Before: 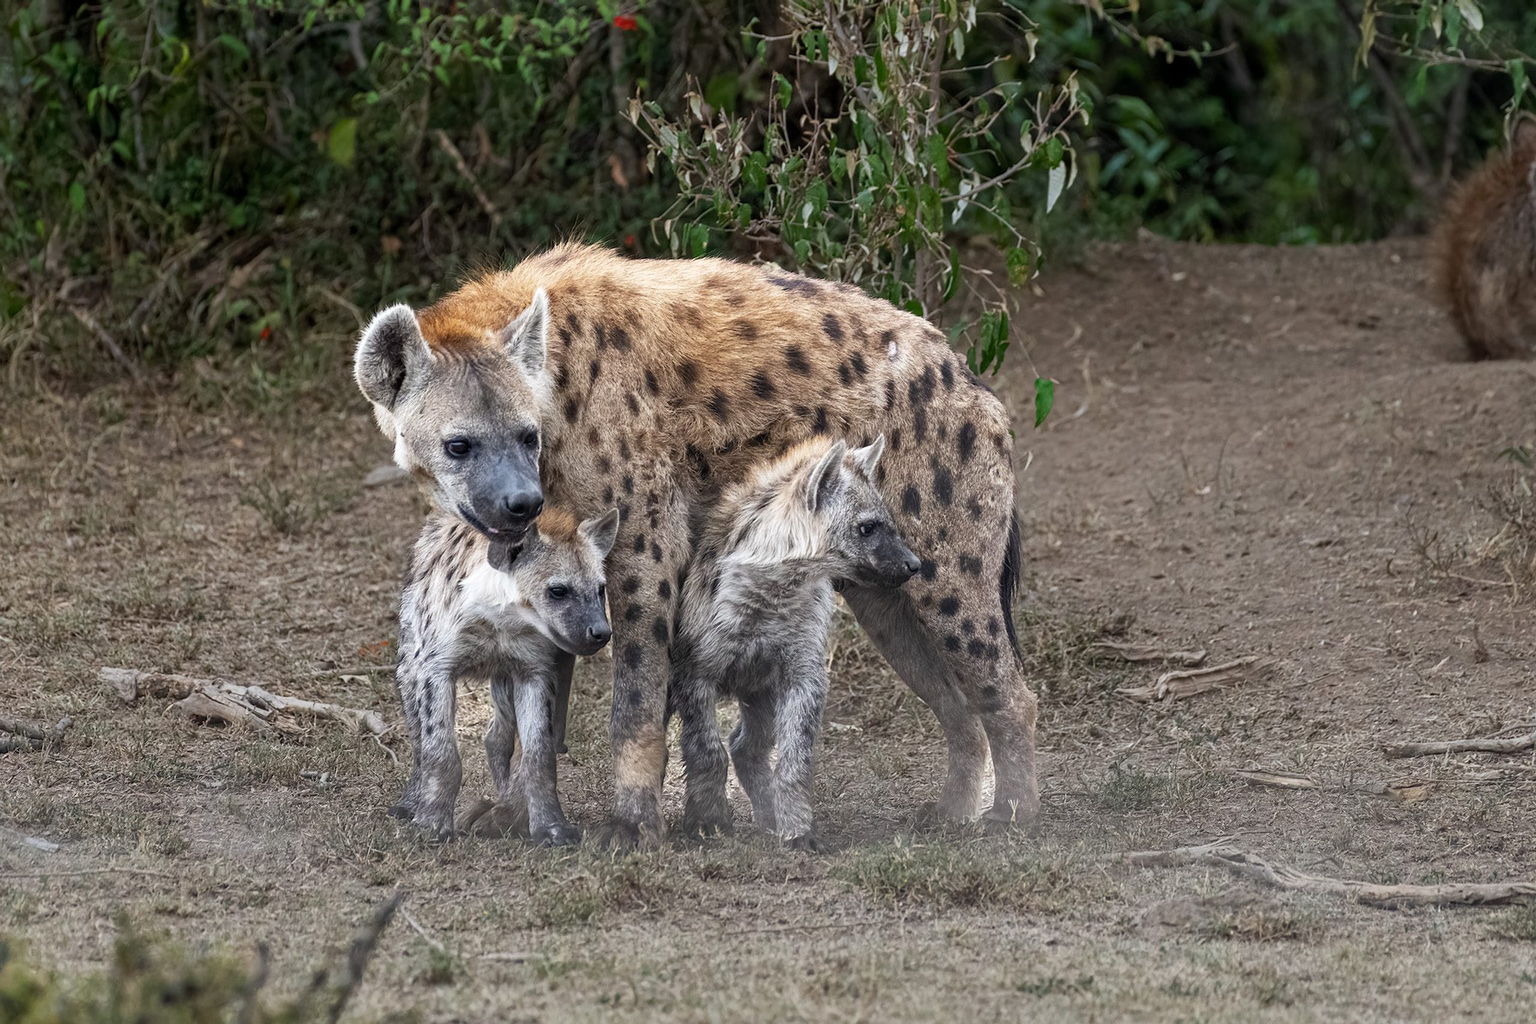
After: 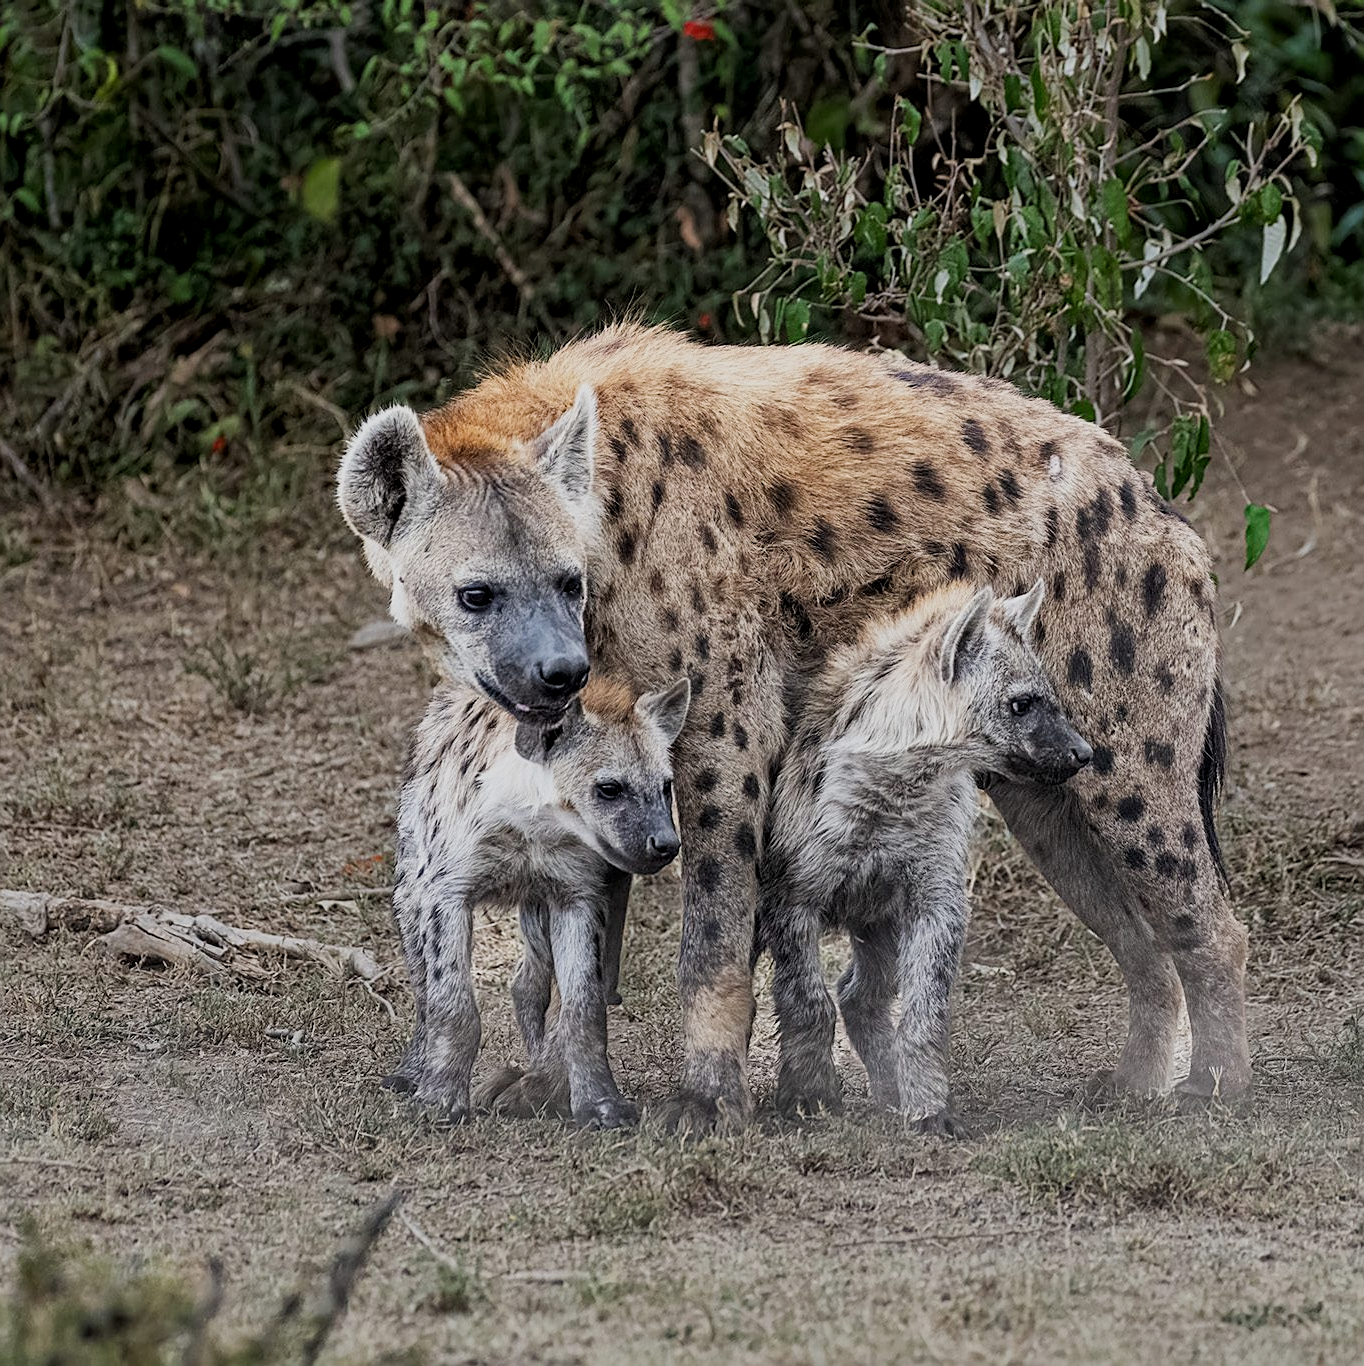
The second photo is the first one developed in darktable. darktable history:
sharpen: on, module defaults
crop and rotate: left 6.632%, right 26.741%
filmic rgb: black relative exposure -16 EV, white relative exposure 6.89 EV, hardness 4.71, iterations of high-quality reconstruction 0
local contrast: highlights 106%, shadows 102%, detail 119%, midtone range 0.2
